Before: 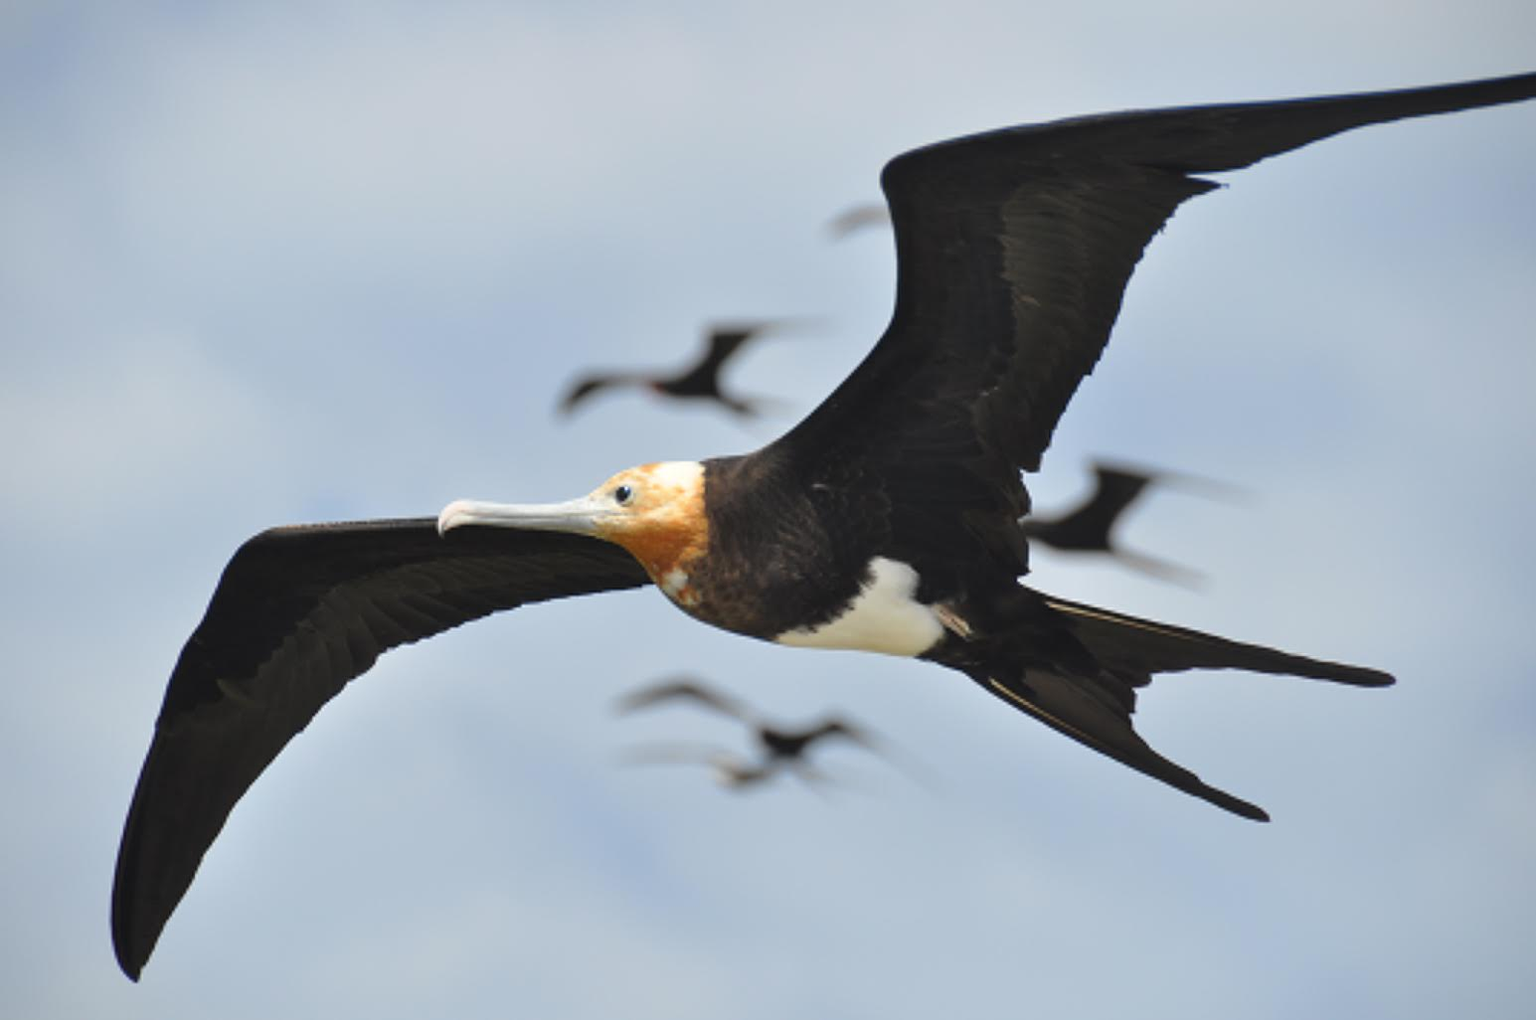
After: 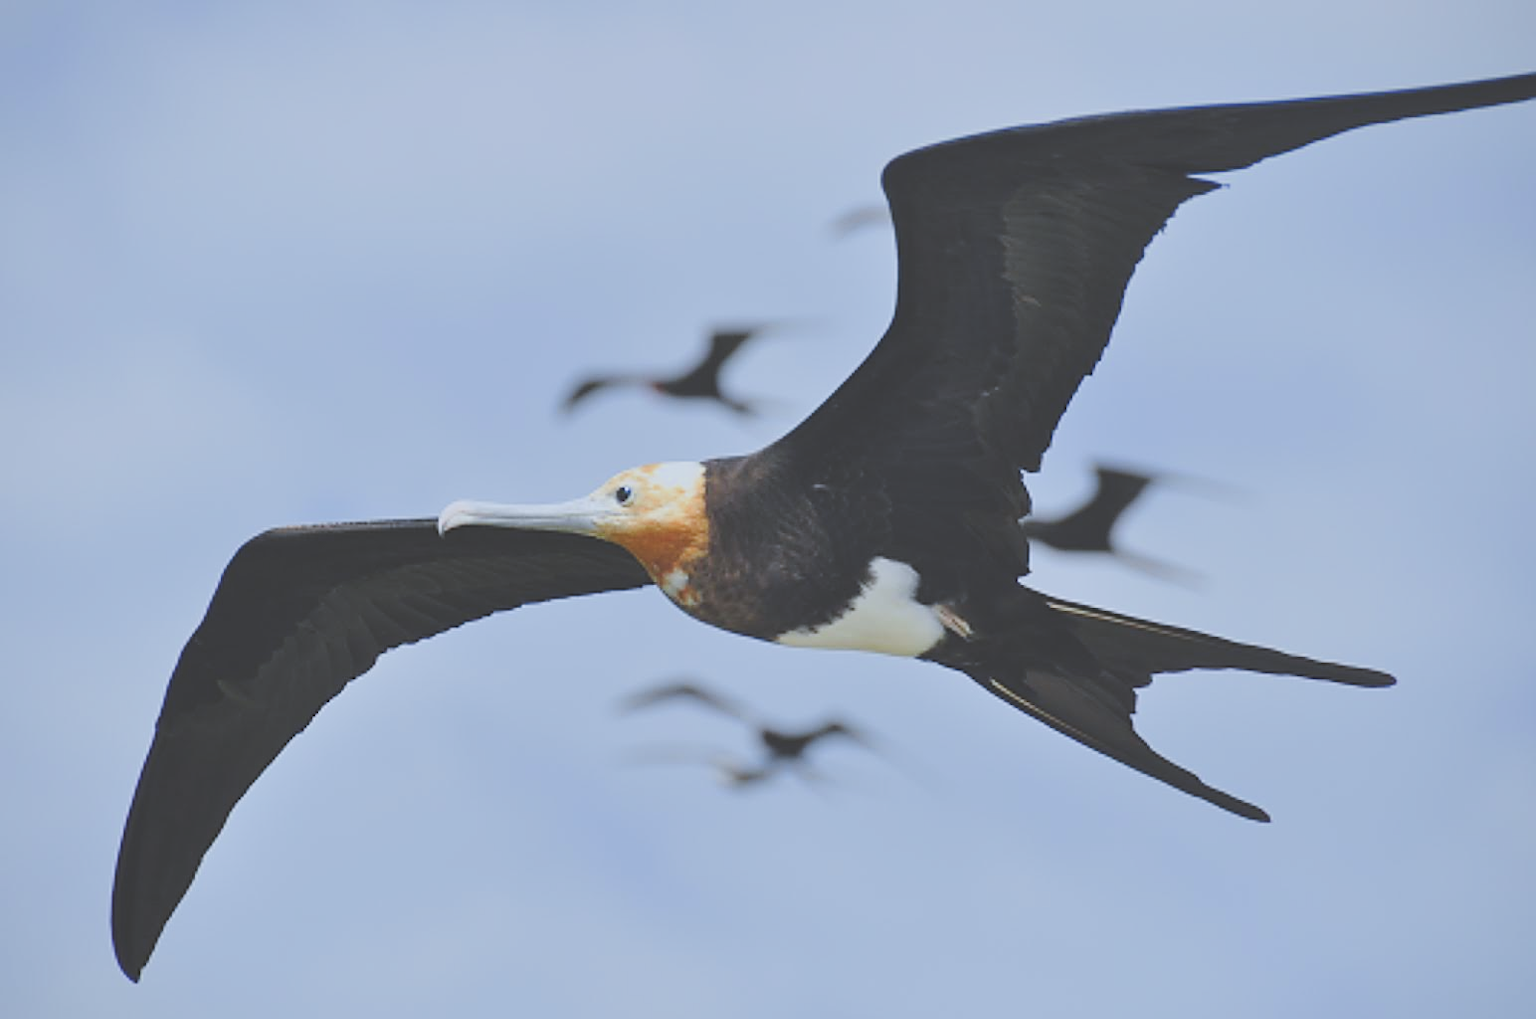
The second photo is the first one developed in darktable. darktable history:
sharpen: on, module defaults
filmic rgb: black relative exposure -7.65 EV, white relative exposure 4.56 EV, hardness 3.61
white balance: red 0.926, green 1.003, blue 1.133
color balance rgb: linear chroma grading › shadows 32%, linear chroma grading › global chroma -2%, linear chroma grading › mid-tones 4%, perceptual saturation grading › global saturation -2%, perceptual saturation grading › highlights -8%, perceptual saturation grading › mid-tones 8%, perceptual saturation grading › shadows 4%, perceptual brilliance grading › highlights 8%, perceptual brilliance grading › mid-tones 4%, perceptual brilliance grading › shadows 2%, global vibrance 16%, saturation formula JzAzBz (2021)
exposure: black level correction -0.041, exposure 0.064 EV, compensate highlight preservation false
